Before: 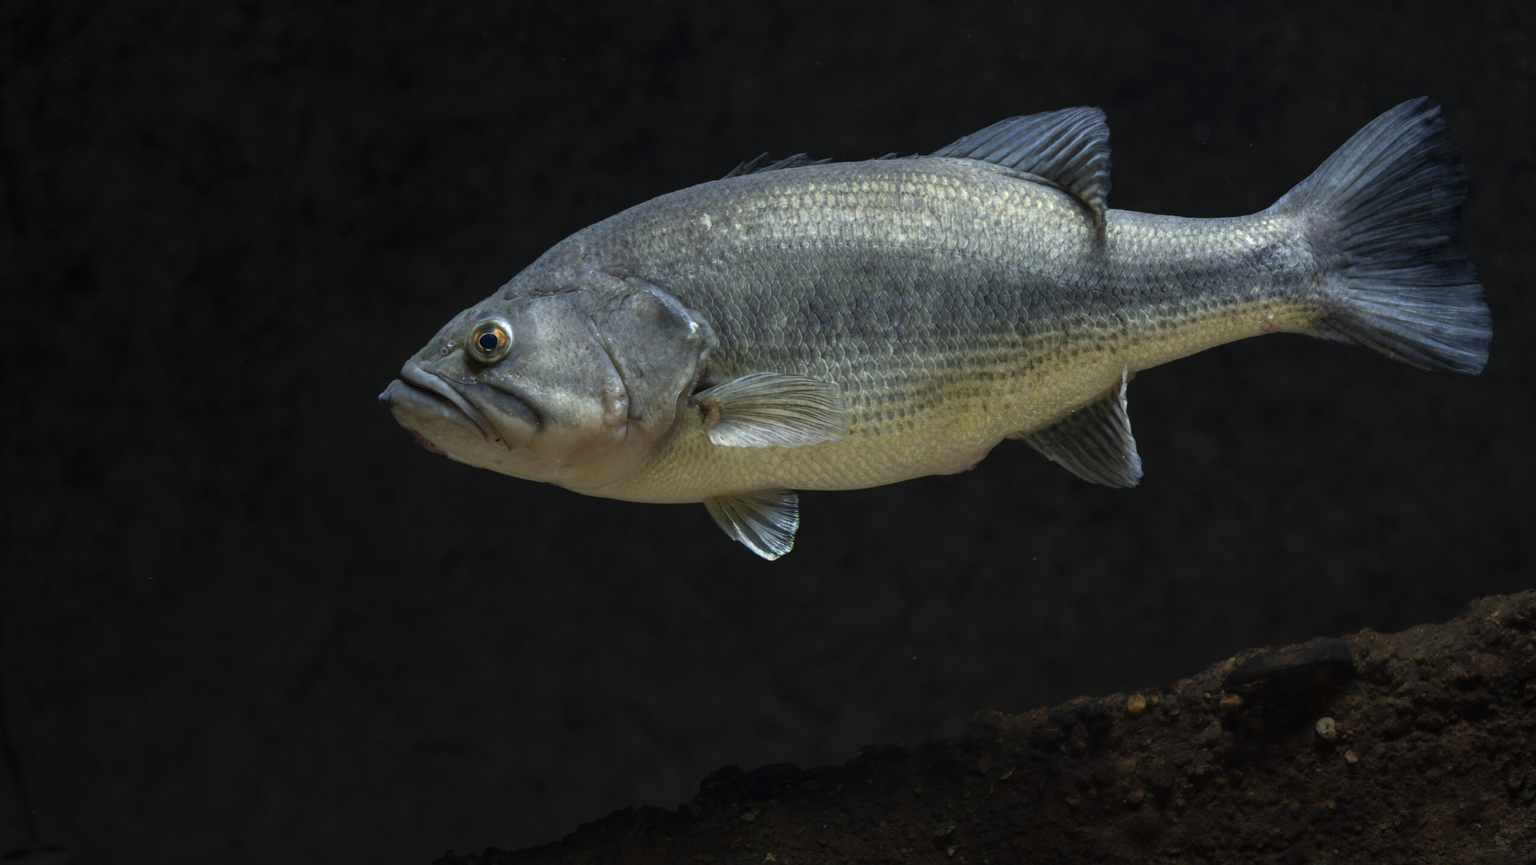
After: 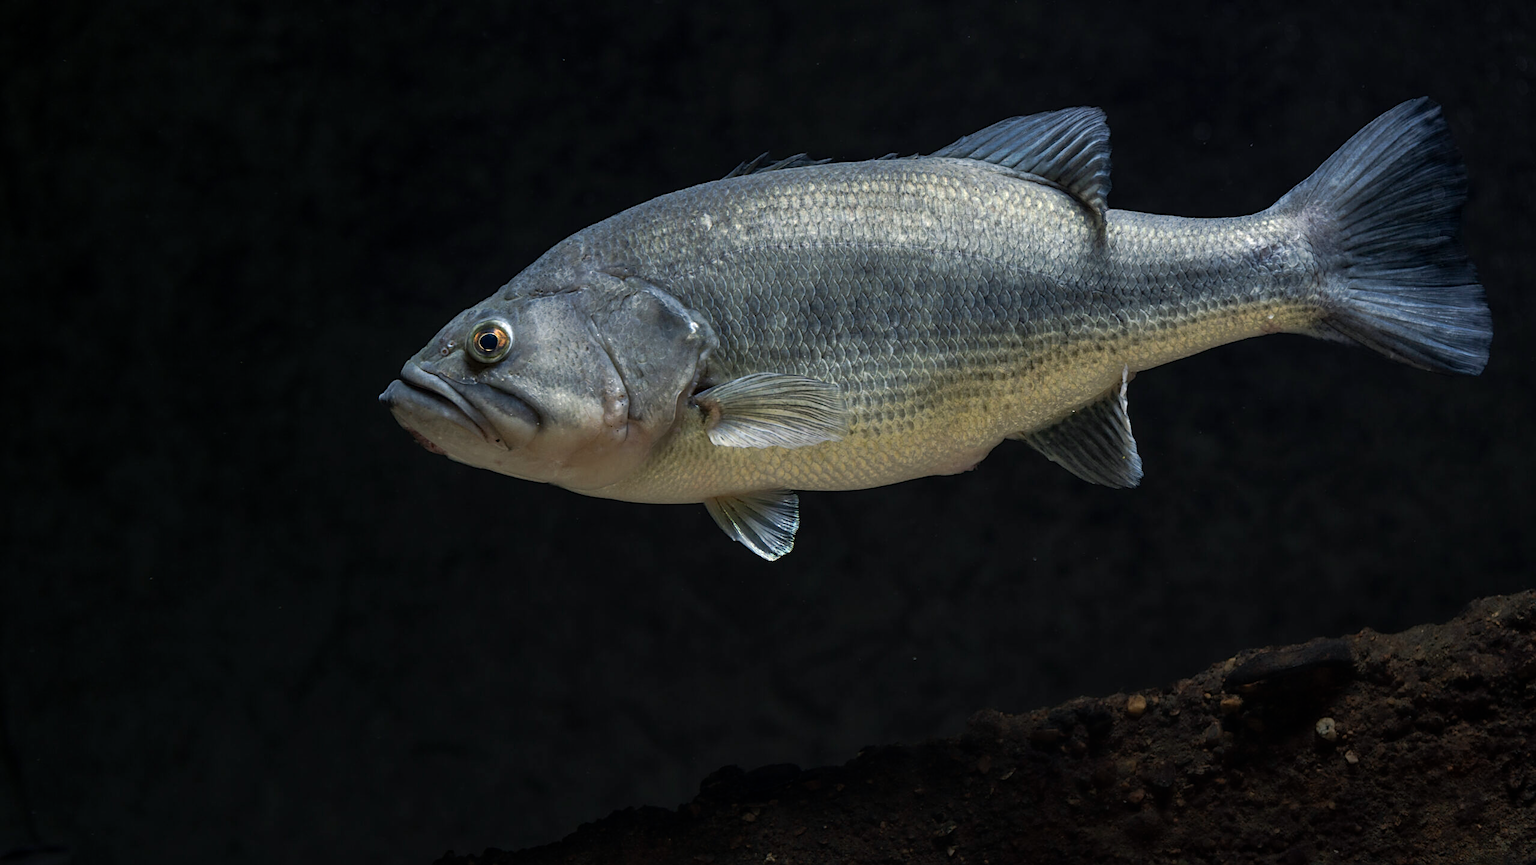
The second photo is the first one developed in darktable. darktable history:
color correction: saturation 0.85
color balance rgb: shadows lift › chroma 1.41%, shadows lift › hue 260°, power › chroma 0.5%, power › hue 260°, highlights gain › chroma 1%, highlights gain › hue 27°, saturation formula JzAzBz (2021)
sharpen: on, module defaults
tone curve: curves: ch0 [(0, 0) (0.003, 0.003) (0.011, 0.011) (0.025, 0.025) (0.044, 0.044) (0.069, 0.069) (0.1, 0.099) (0.136, 0.135) (0.177, 0.177) (0.224, 0.224) (0.277, 0.276) (0.335, 0.334) (0.399, 0.398) (0.468, 0.467) (0.543, 0.565) (0.623, 0.641) (0.709, 0.723) (0.801, 0.81) (0.898, 0.902) (1, 1)], preserve colors none
